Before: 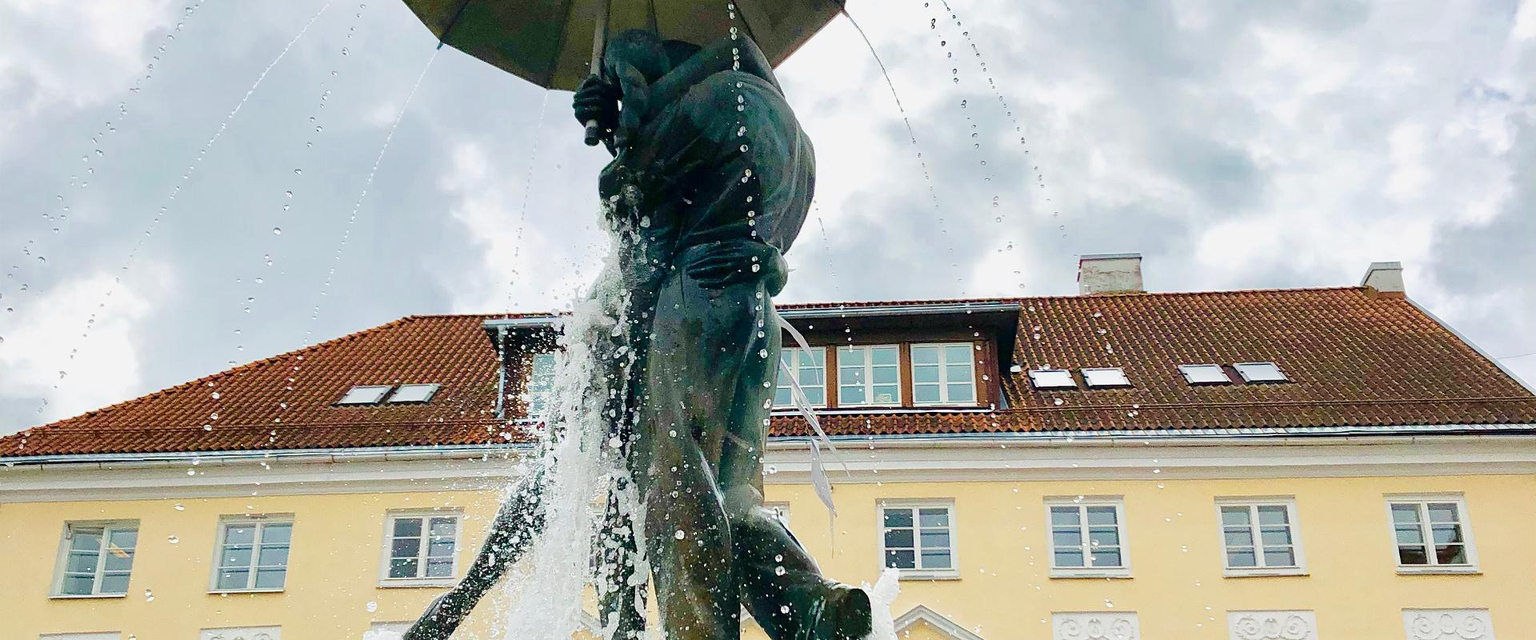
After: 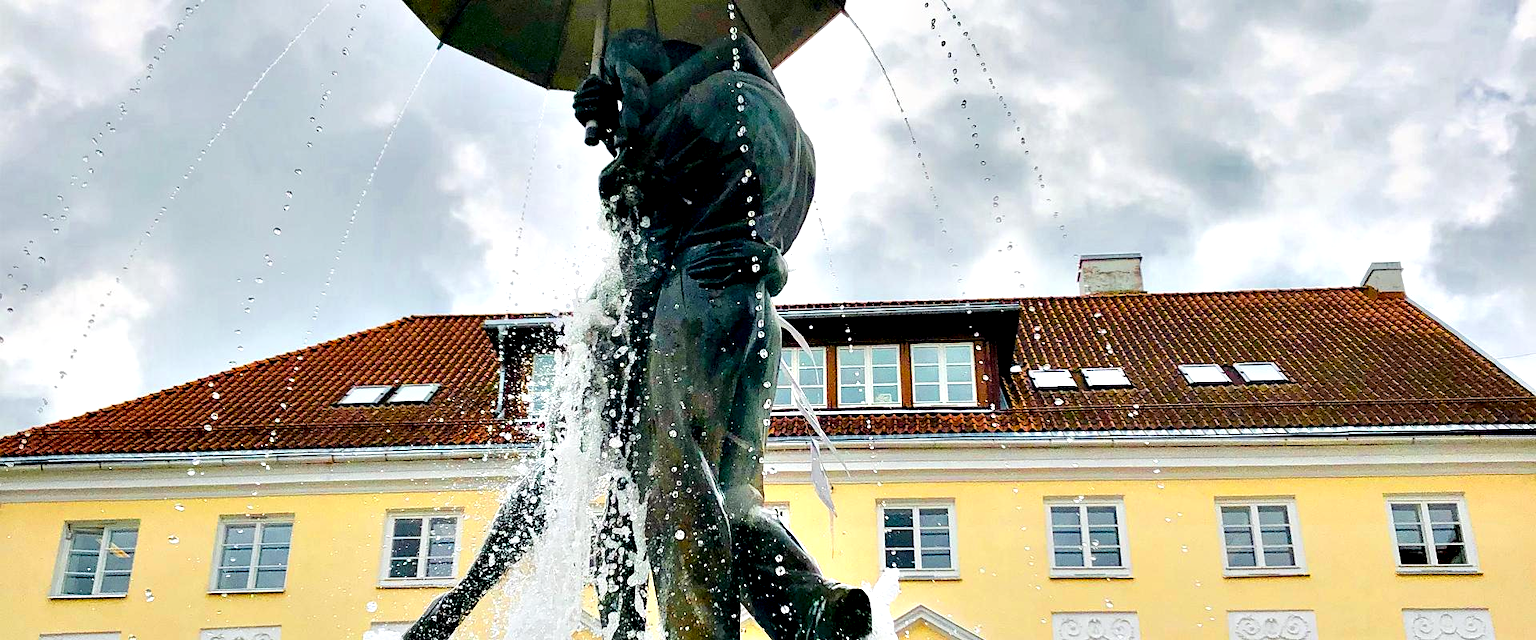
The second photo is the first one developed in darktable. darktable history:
contrast equalizer: y [[0.6 ×6], [0.55 ×6], [0 ×6], [0 ×6], [0 ×6]]
color zones: curves: ch0 [(0.224, 0.526) (0.75, 0.5)]; ch1 [(0.055, 0.526) (0.224, 0.761) (0.377, 0.526) (0.75, 0.5)]
